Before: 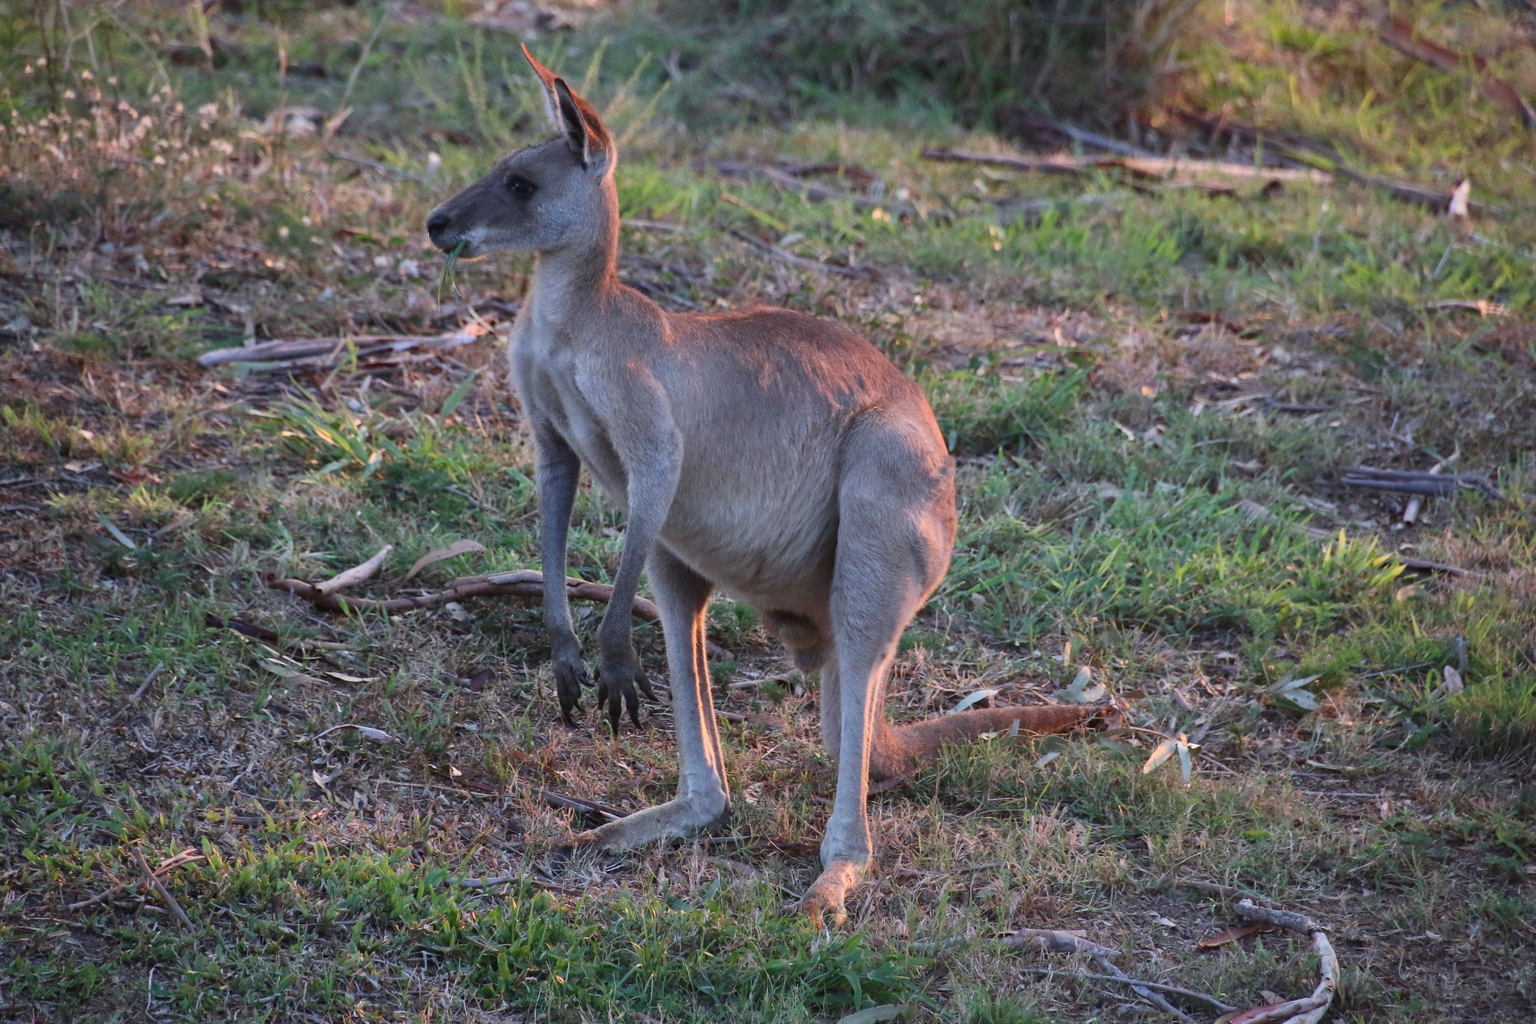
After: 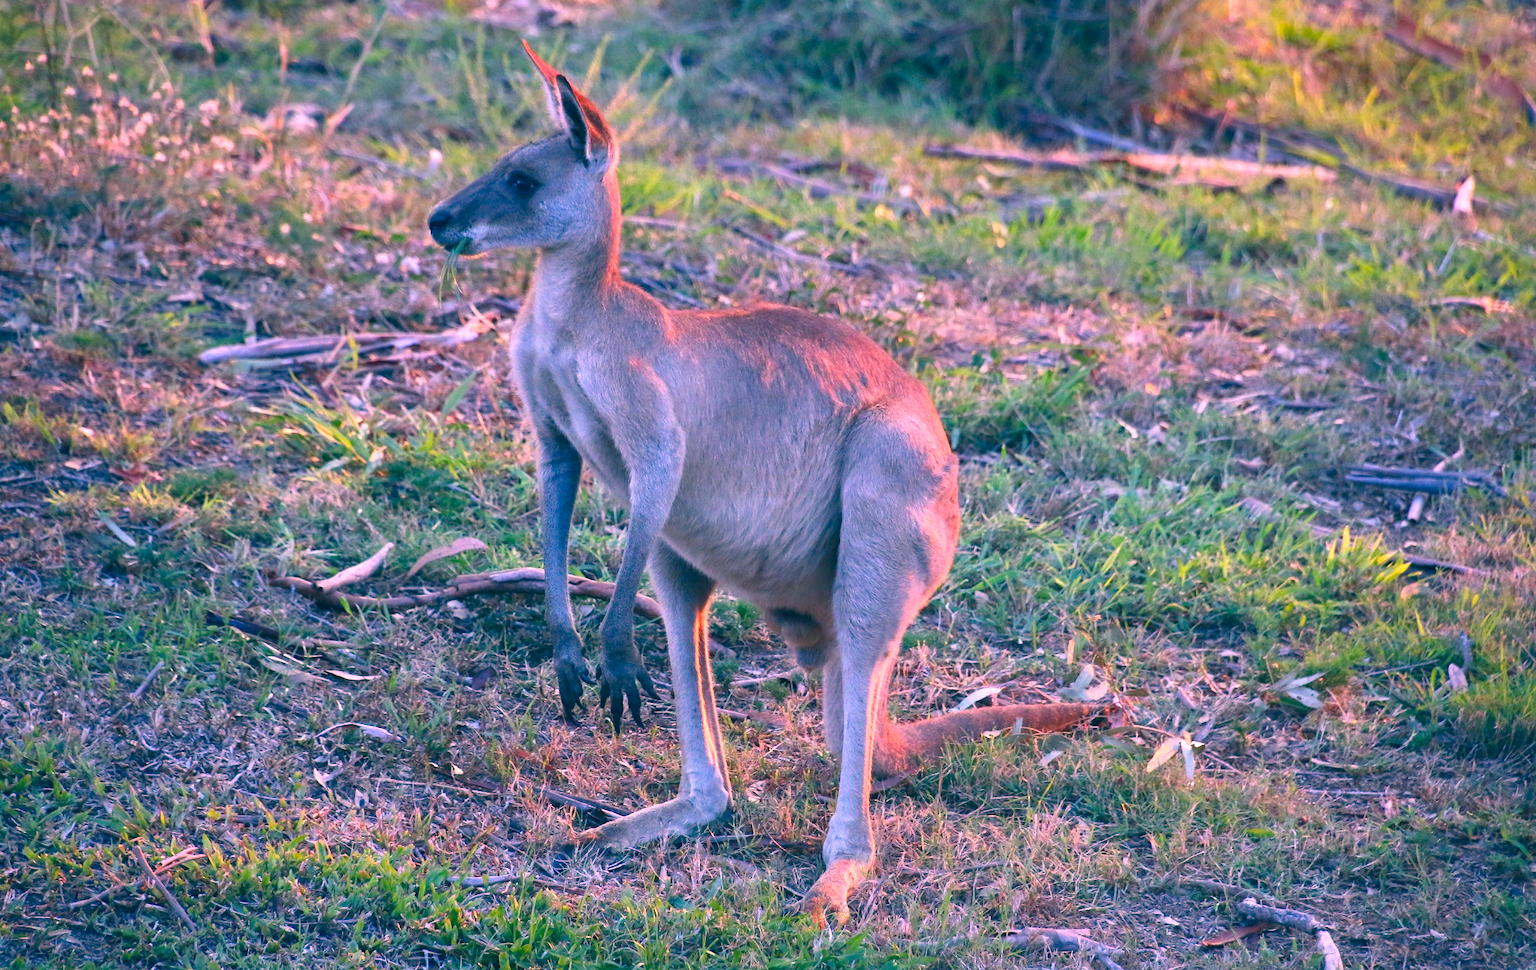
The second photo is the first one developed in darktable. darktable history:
crop: top 0.397%, right 0.255%, bottom 5.051%
exposure: black level correction 0, exposure 0.702 EV, compensate highlight preservation false
color correction: highlights a* 17.15, highlights b* 0.331, shadows a* -15.02, shadows b* -14.71, saturation 1.47
